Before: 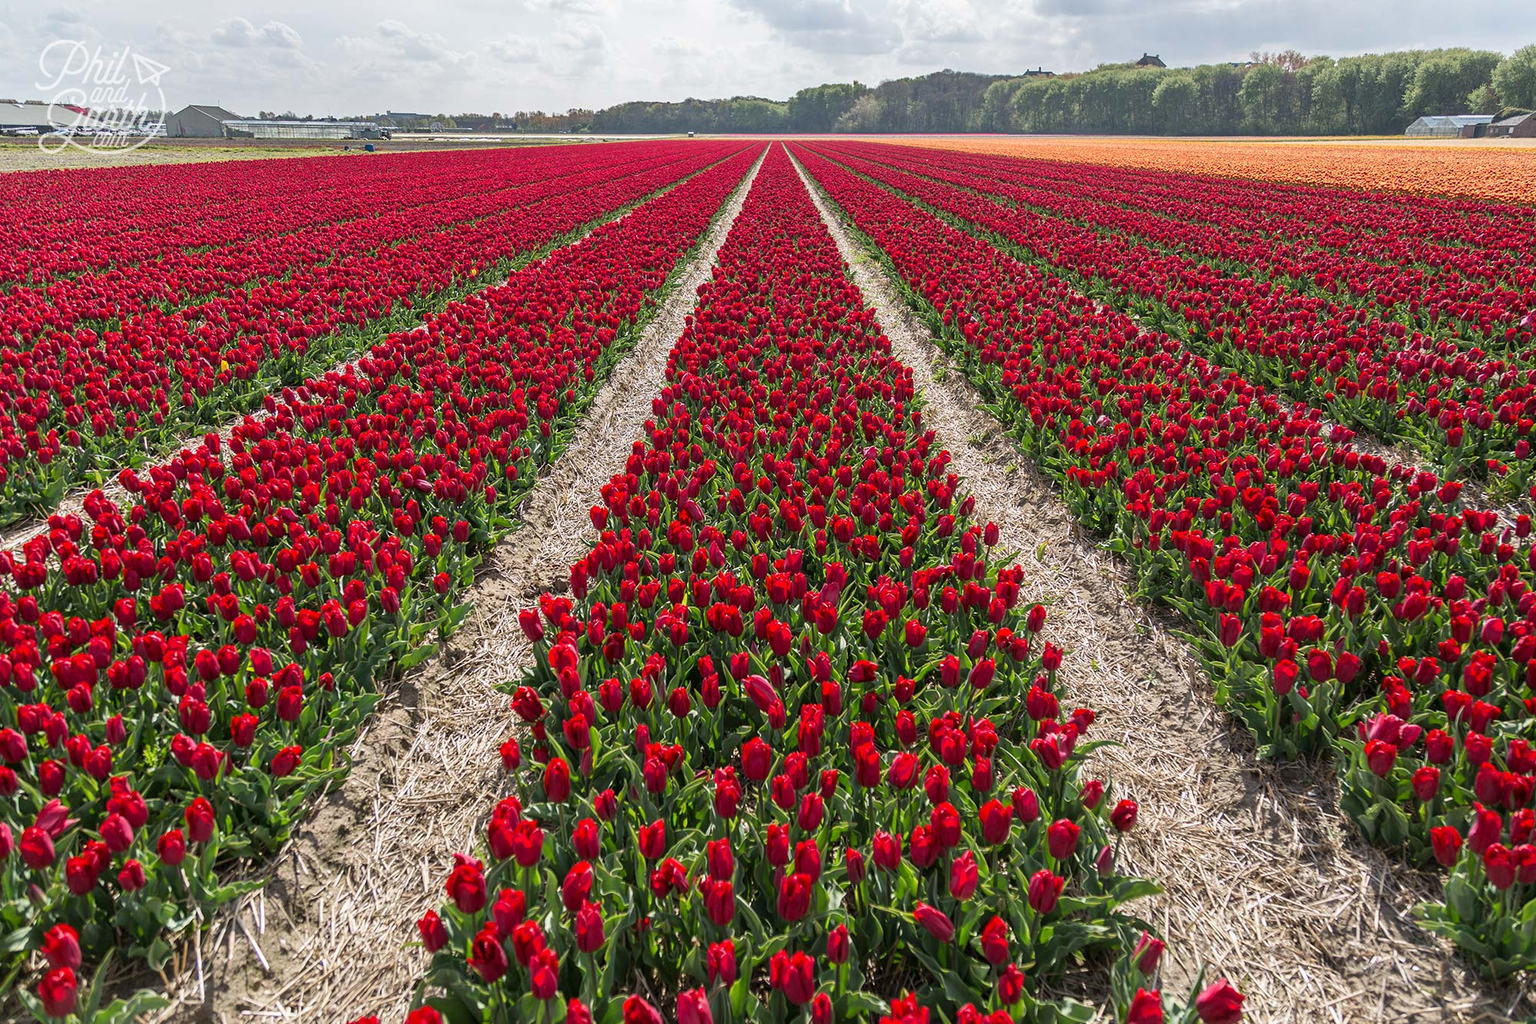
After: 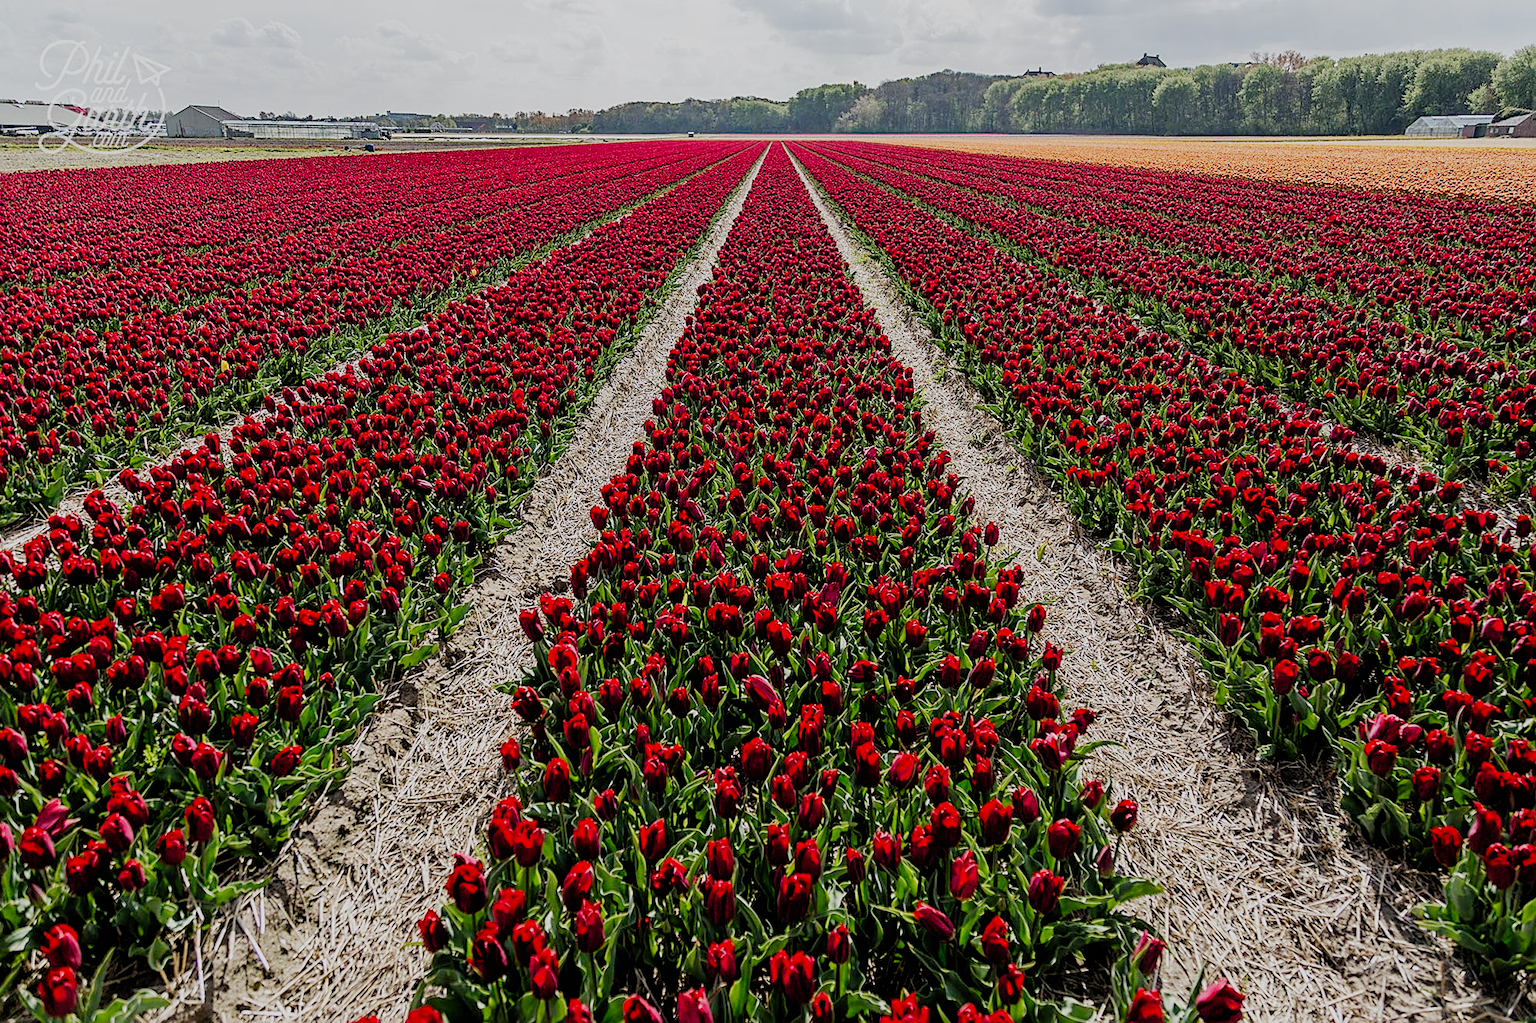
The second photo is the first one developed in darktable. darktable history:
filmic rgb: black relative exposure -4.22 EV, white relative exposure 5.12 EV, threshold 2.94 EV, hardness 2.05, contrast 1.173, add noise in highlights 0.002, preserve chrominance no, color science v3 (2019), use custom middle-gray values true, contrast in highlights soft, enable highlight reconstruction true
sharpen: on, module defaults
